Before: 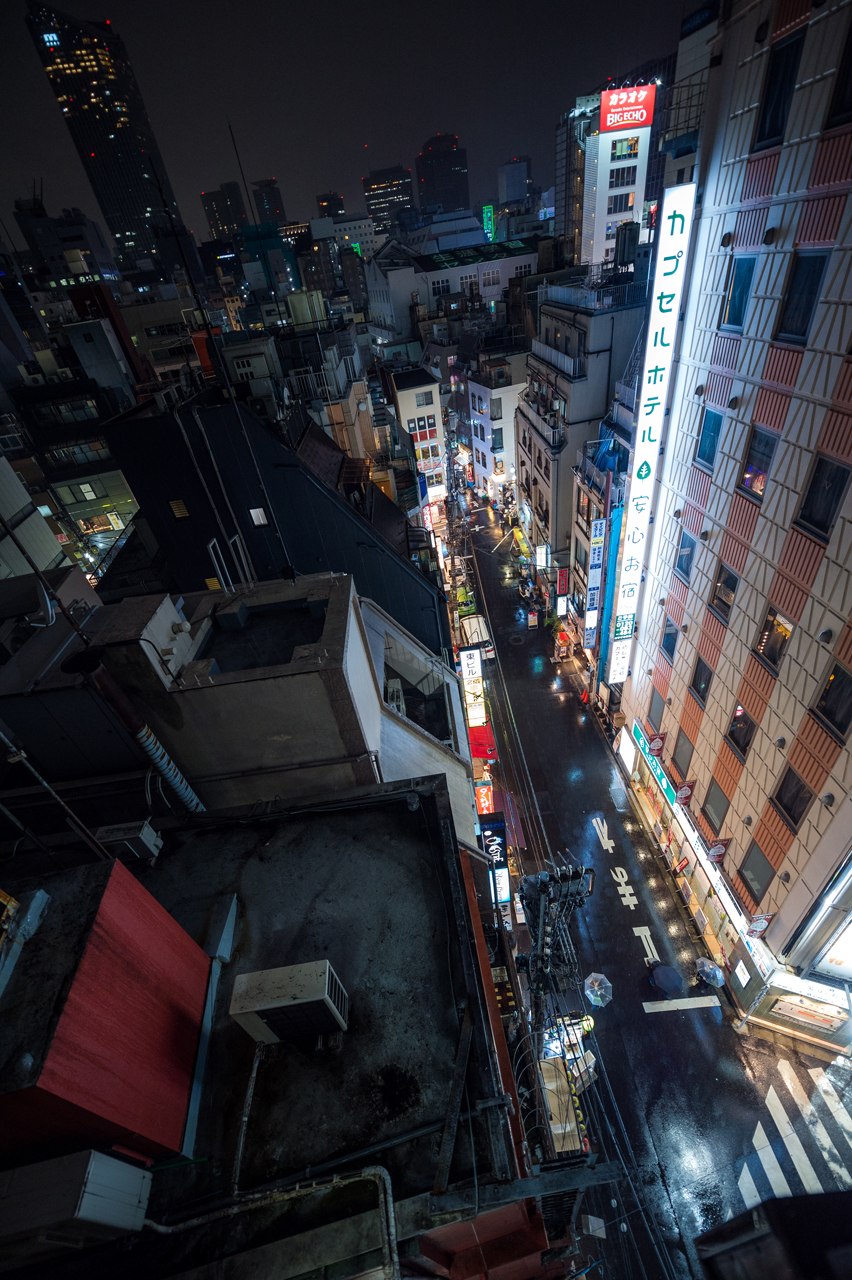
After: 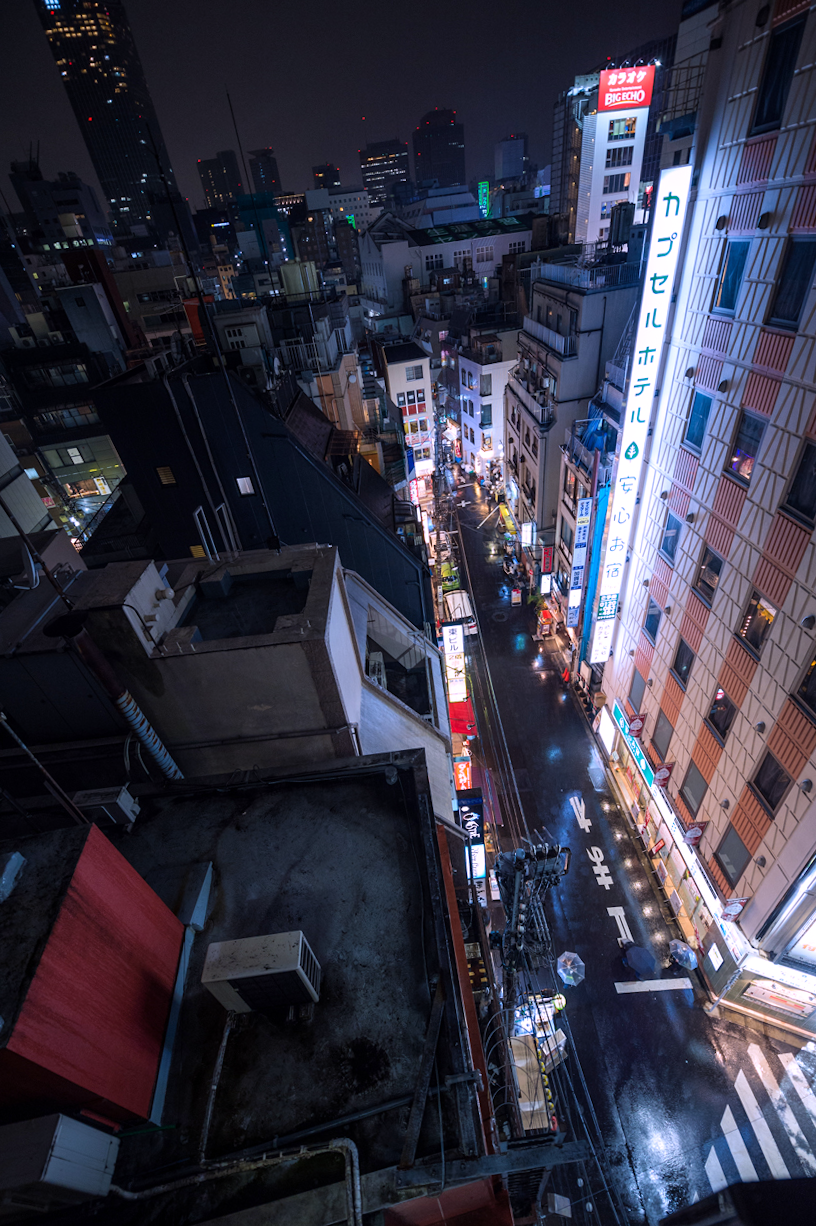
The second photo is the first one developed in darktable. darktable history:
crop and rotate: angle -1.69°
white balance: red 1.042, blue 1.17
